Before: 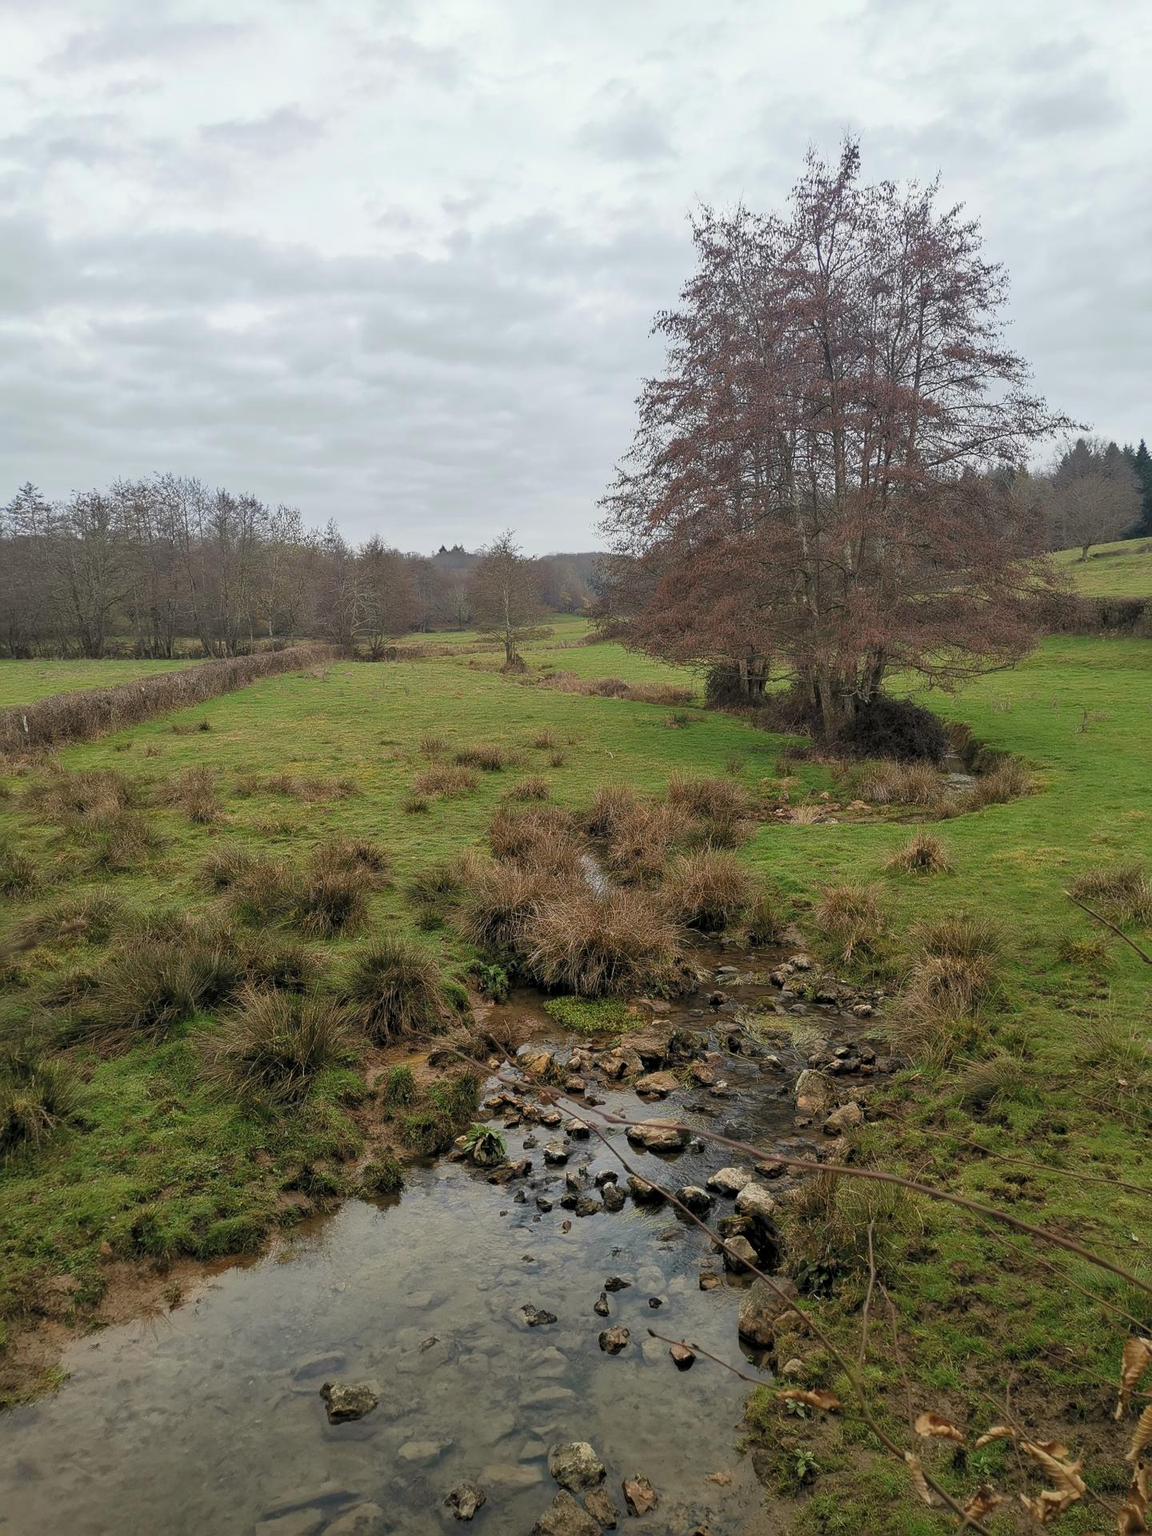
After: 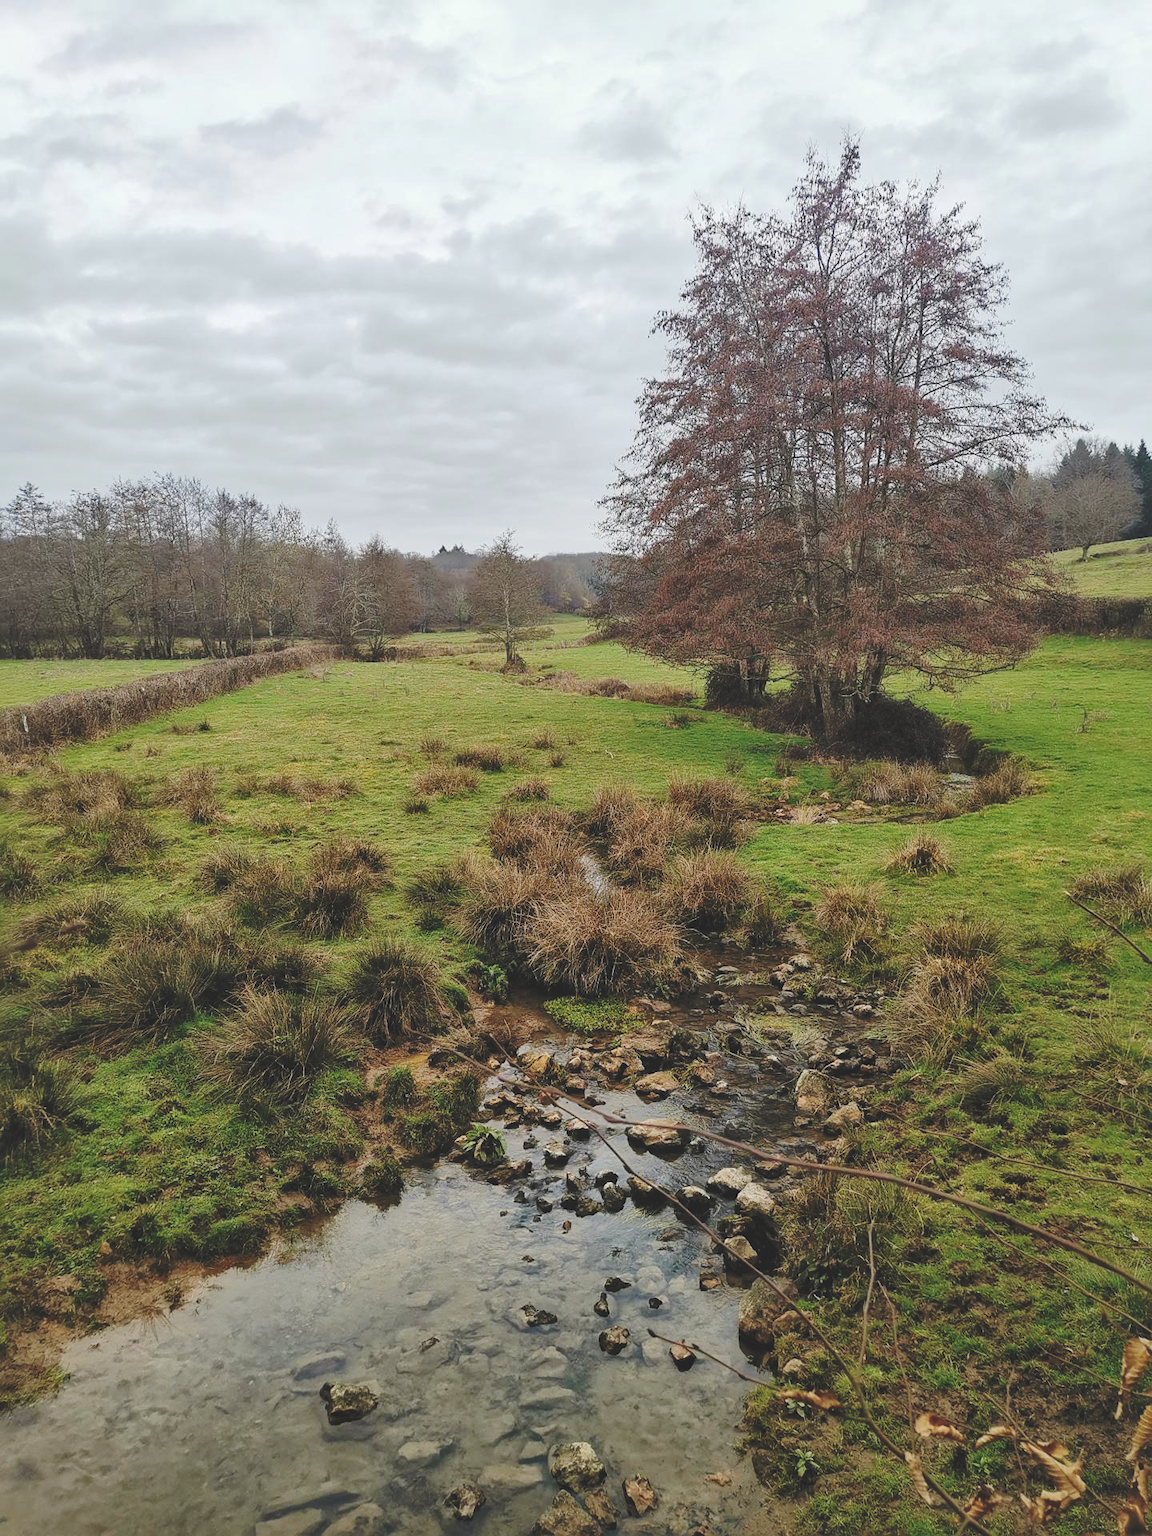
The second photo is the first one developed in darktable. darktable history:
base curve: curves: ch0 [(0, 0.024) (0.055, 0.065) (0.121, 0.166) (0.236, 0.319) (0.693, 0.726) (1, 1)], preserve colors none
local contrast: mode bilateral grid, contrast 20, coarseness 51, detail 129%, midtone range 0.2
